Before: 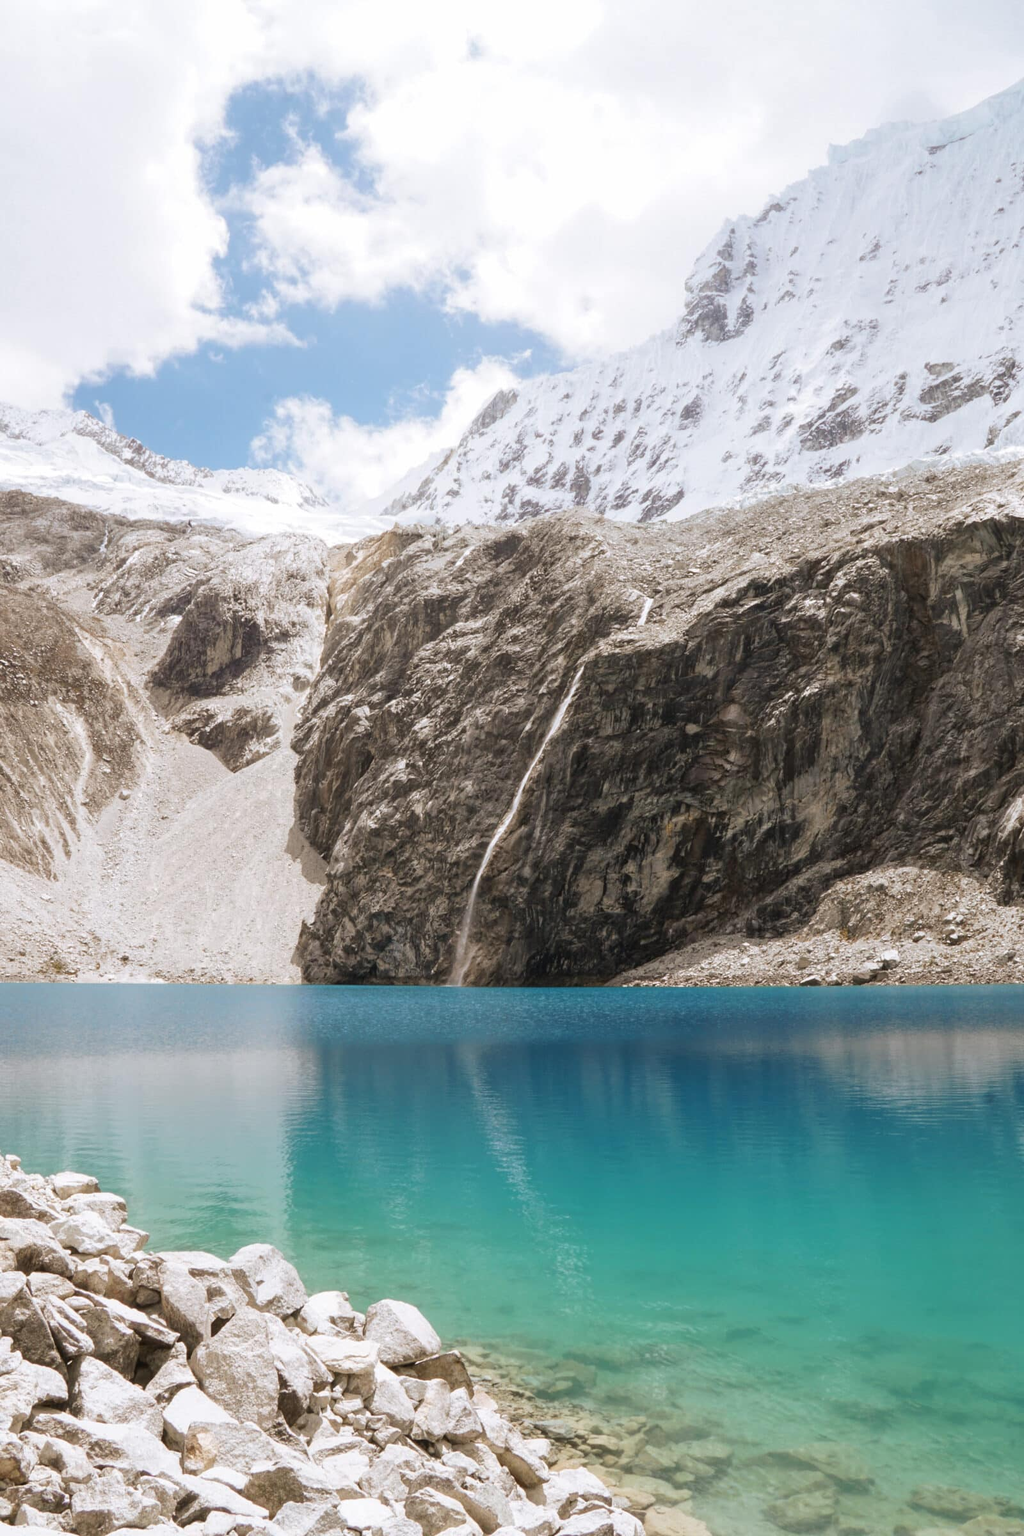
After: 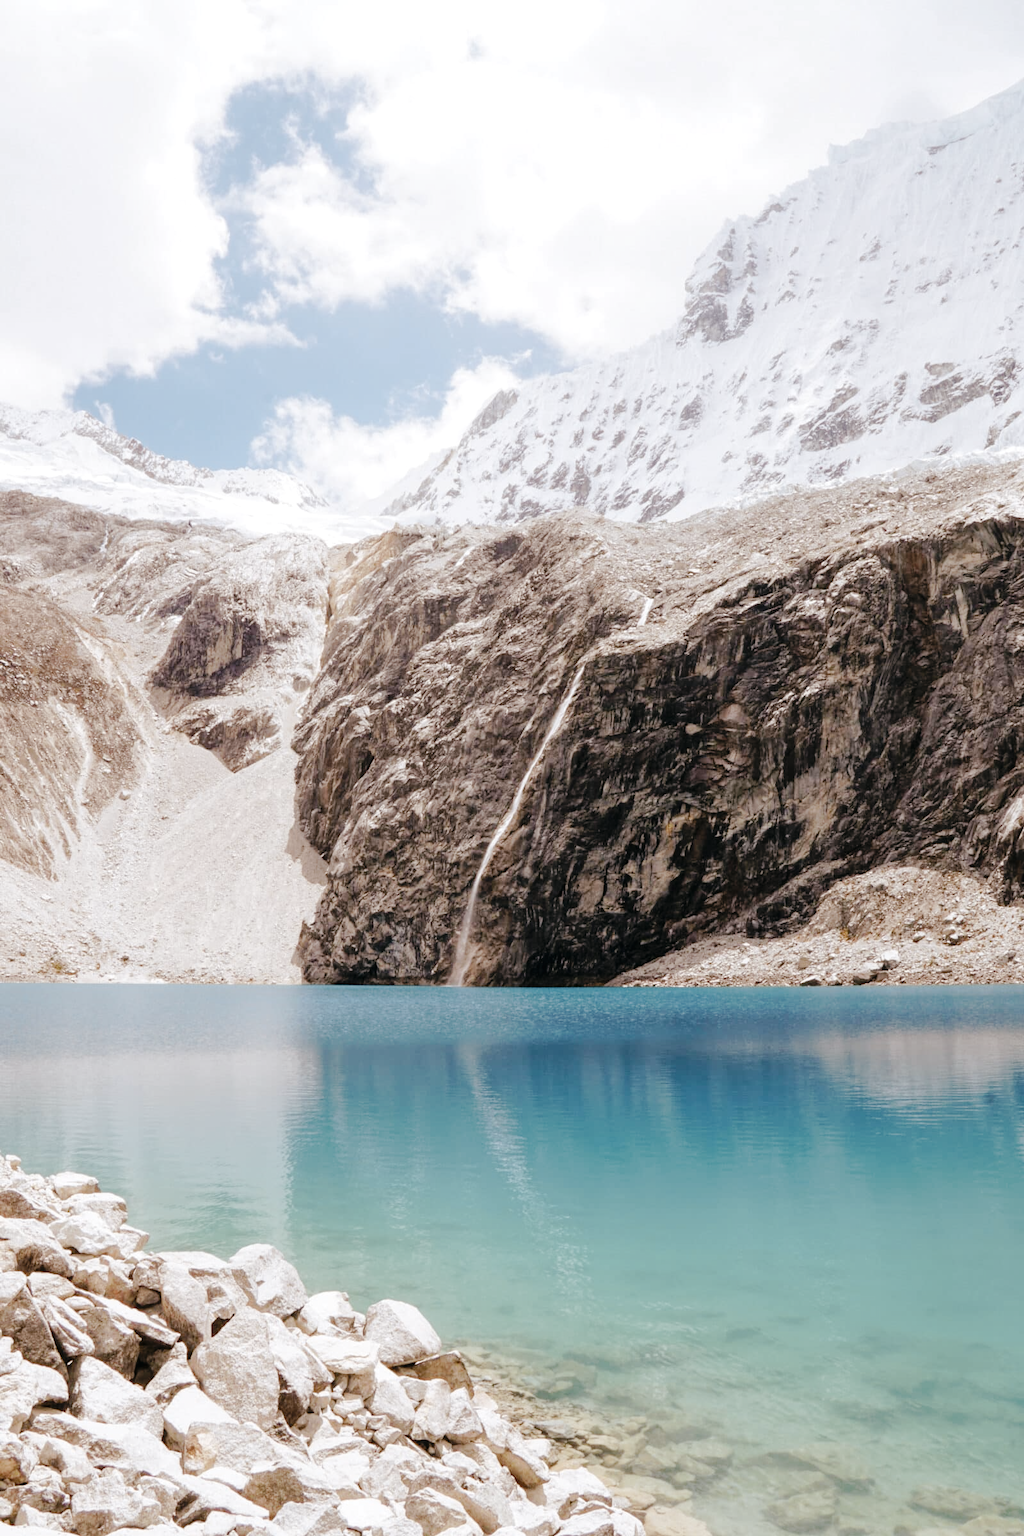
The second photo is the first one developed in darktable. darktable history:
tone curve: curves: ch0 [(0, 0) (0.003, 0.013) (0.011, 0.012) (0.025, 0.011) (0.044, 0.016) (0.069, 0.029) (0.1, 0.045) (0.136, 0.074) (0.177, 0.123) (0.224, 0.207) (0.277, 0.313) (0.335, 0.414) (0.399, 0.509) (0.468, 0.599) (0.543, 0.663) (0.623, 0.728) (0.709, 0.79) (0.801, 0.854) (0.898, 0.925) (1, 1)], preserve colors none
color look up table: target L [93.7, 89.81, 87.77, 86.02, 73.9, 70.68, 59.47, 60.21, 61.85, 37.8, 39.74, 21.94, 200.34, 101.25, 86.28, 76.6, 67.55, 57.05, 51.89, 48.13, 46.56, 41.58, 38.69, 30.31, 27.96, 15.21, 84.47, 84.05, 72.49, 71.73, 70.13, 67.58, 56.91, 55.73, 52.73, 40.12, 37.58, 35.92, 27.37, 28.44, 14, 4.192, 83.68, 79.82, 74.41, 66.34, 44.29, 22.6, 2.478], target a [-8.652, -17.88, -24.24, -27.35, -1.903, -33.17, -42.57, -23.37, -20.81, -25.4, -6.391, -14.59, 0, 0, -4.346, 25.27, 39.2, 15.83, 23.8, 61.03, 62.6, 29.69, 33.75, 7.374, 27.59, 4.086, 4.399, 26.5, 14.94, 44.2, 53.31, 34.19, 42.46, 16.2, 63.38, 24.14, 2.093, 40.82, 33.46, 20.74, 26.27, 12.46, -18.44, -24.94, -2.99, -10.98, -16.92, -1.397, -6.419], target b [33.87, 12.62, 35.7, 13.81, 36.98, 14.69, 32.62, 47.64, 9.884, 19.72, 28.21, 13.54, 0, -0.001, 70.3, 6.679, 57.94, 54.16, 26.48, 47.5, 21.5, 36.72, 10.29, 1.745, 28.25, 16.53, -16.48, -16.56, -33.5, -25.9, -34.04, -36.8, -0.17, -8.26, -12.52, -29.67, -43.61, -55.35, 3.267, -67.55, -37.27, -8.755, -19.55, -5.551, -2.325, -33.11, -15.98, -16.23, -3.387], num patches 49
